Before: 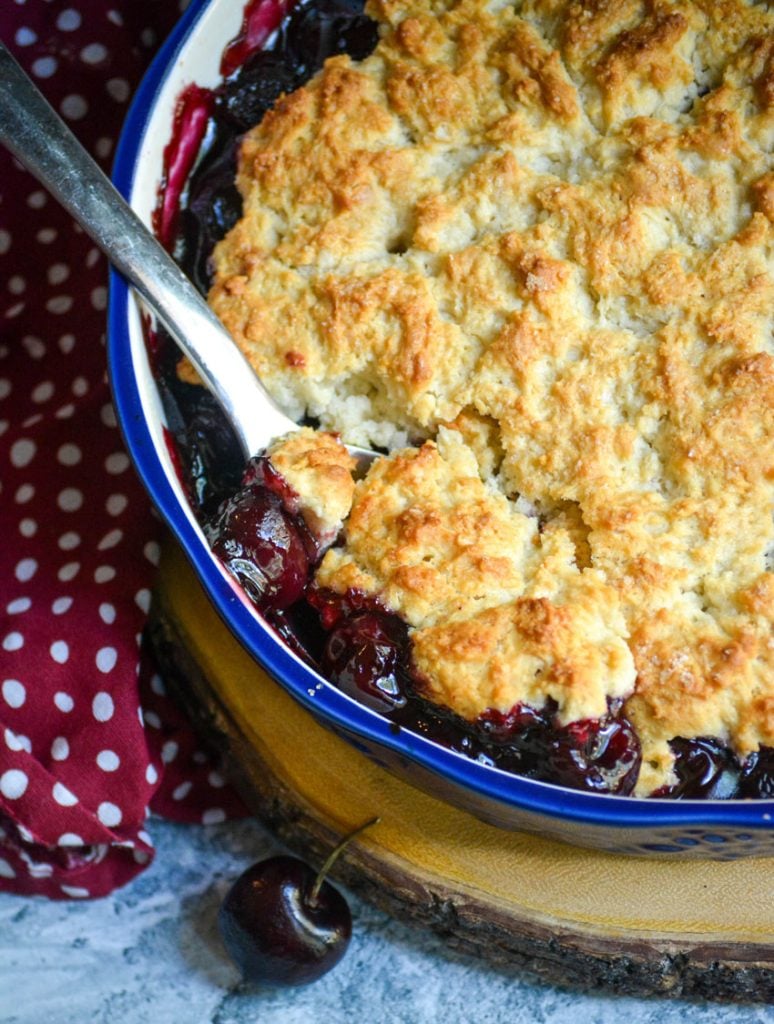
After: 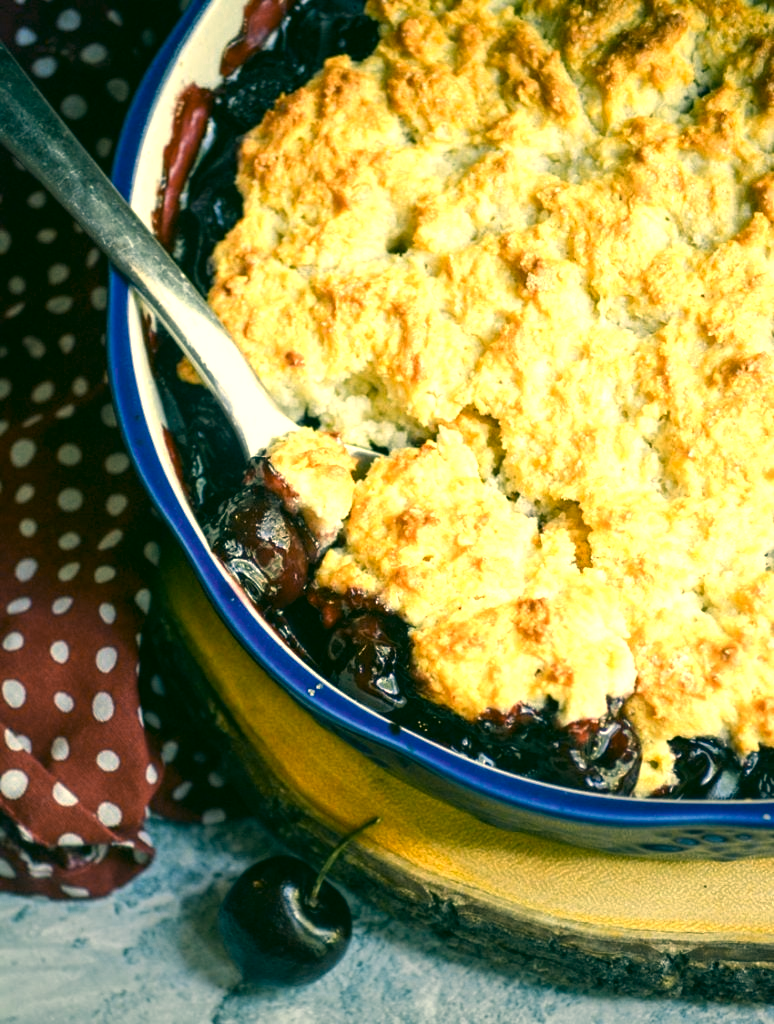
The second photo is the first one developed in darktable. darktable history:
color zones: curves: ch0 [(0.018, 0.548) (0.197, 0.654) (0.425, 0.447) (0.605, 0.658) (0.732, 0.579)]; ch1 [(0.105, 0.531) (0.224, 0.531) (0.386, 0.39) (0.618, 0.456) (0.732, 0.456) (0.956, 0.421)]; ch2 [(0.039, 0.583) (0.215, 0.465) (0.399, 0.544) (0.465, 0.548) (0.614, 0.447) (0.724, 0.43) (0.882, 0.623) (0.956, 0.632)]
color correction: highlights a* 5.7, highlights b* 33.47, shadows a* -26.5, shadows b* 3.83
